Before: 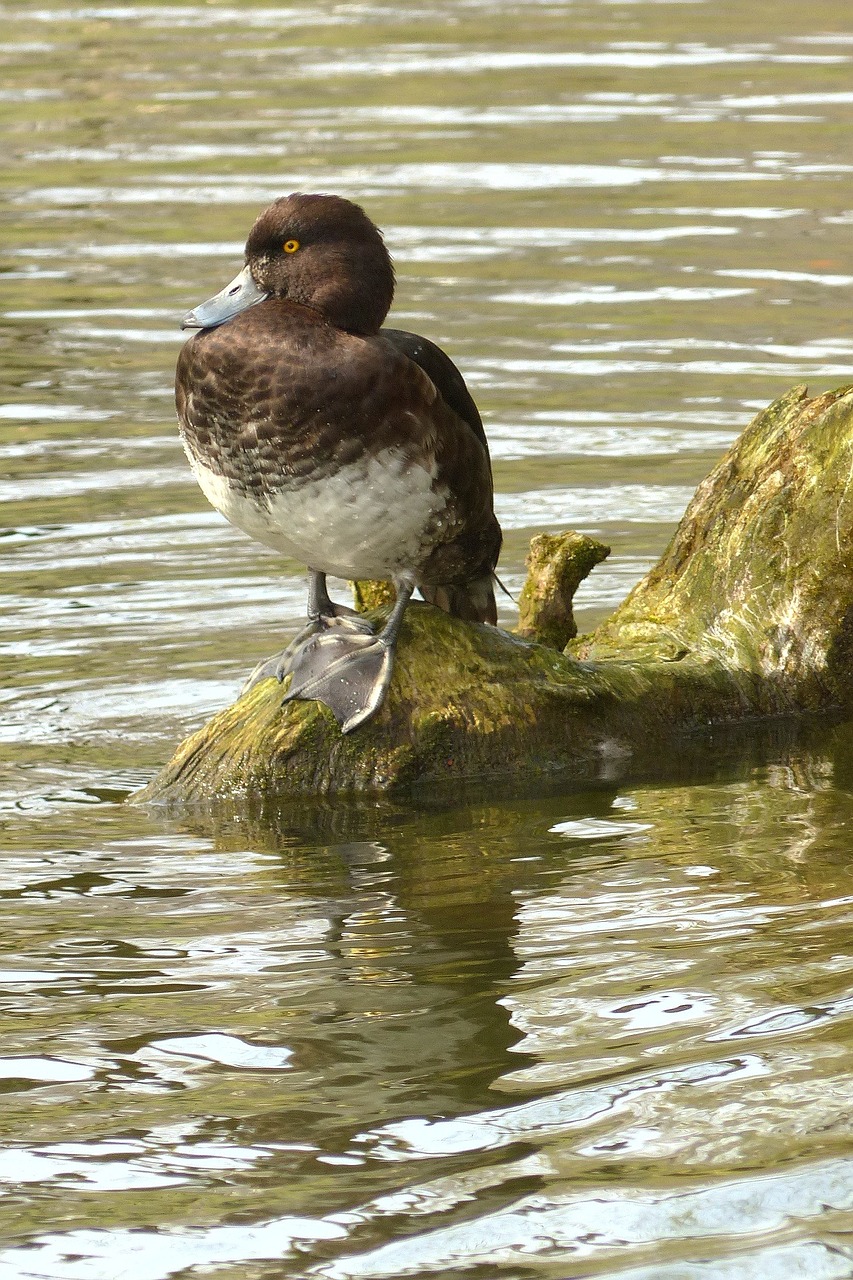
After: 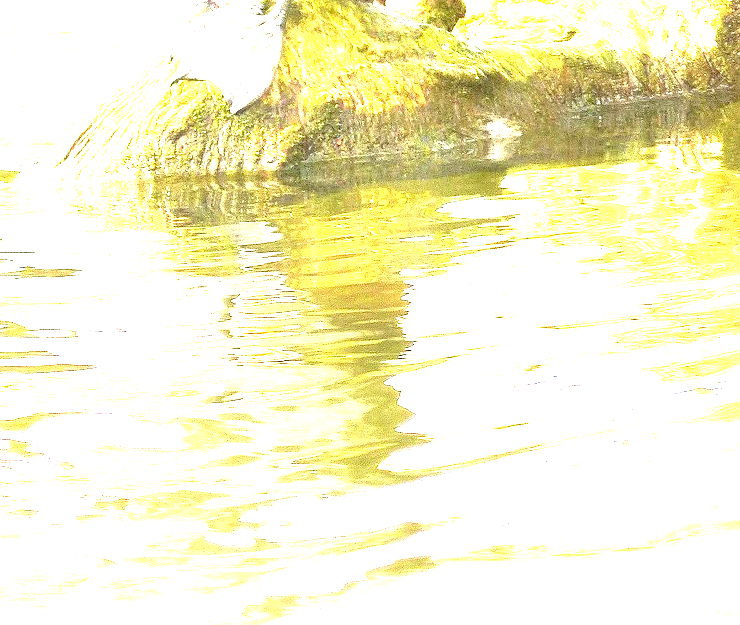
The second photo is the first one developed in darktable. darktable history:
crop and rotate: left 13.239%, top 48.444%, bottom 2.71%
color zones: curves: ch0 [(0.004, 0.305) (0.261, 0.623) (0.389, 0.399) (0.708, 0.571) (0.947, 0.34)]; ch1 [(0.025, 0.645) (0.229, 0.584) (0.326, 0.551) (0.484, 0.262) (0.757, 0.643)], mix -135.95%
exposure: black level correction 0, exposure 3.926 EV, compensate exposure bias true, compensate highlight preservation false
